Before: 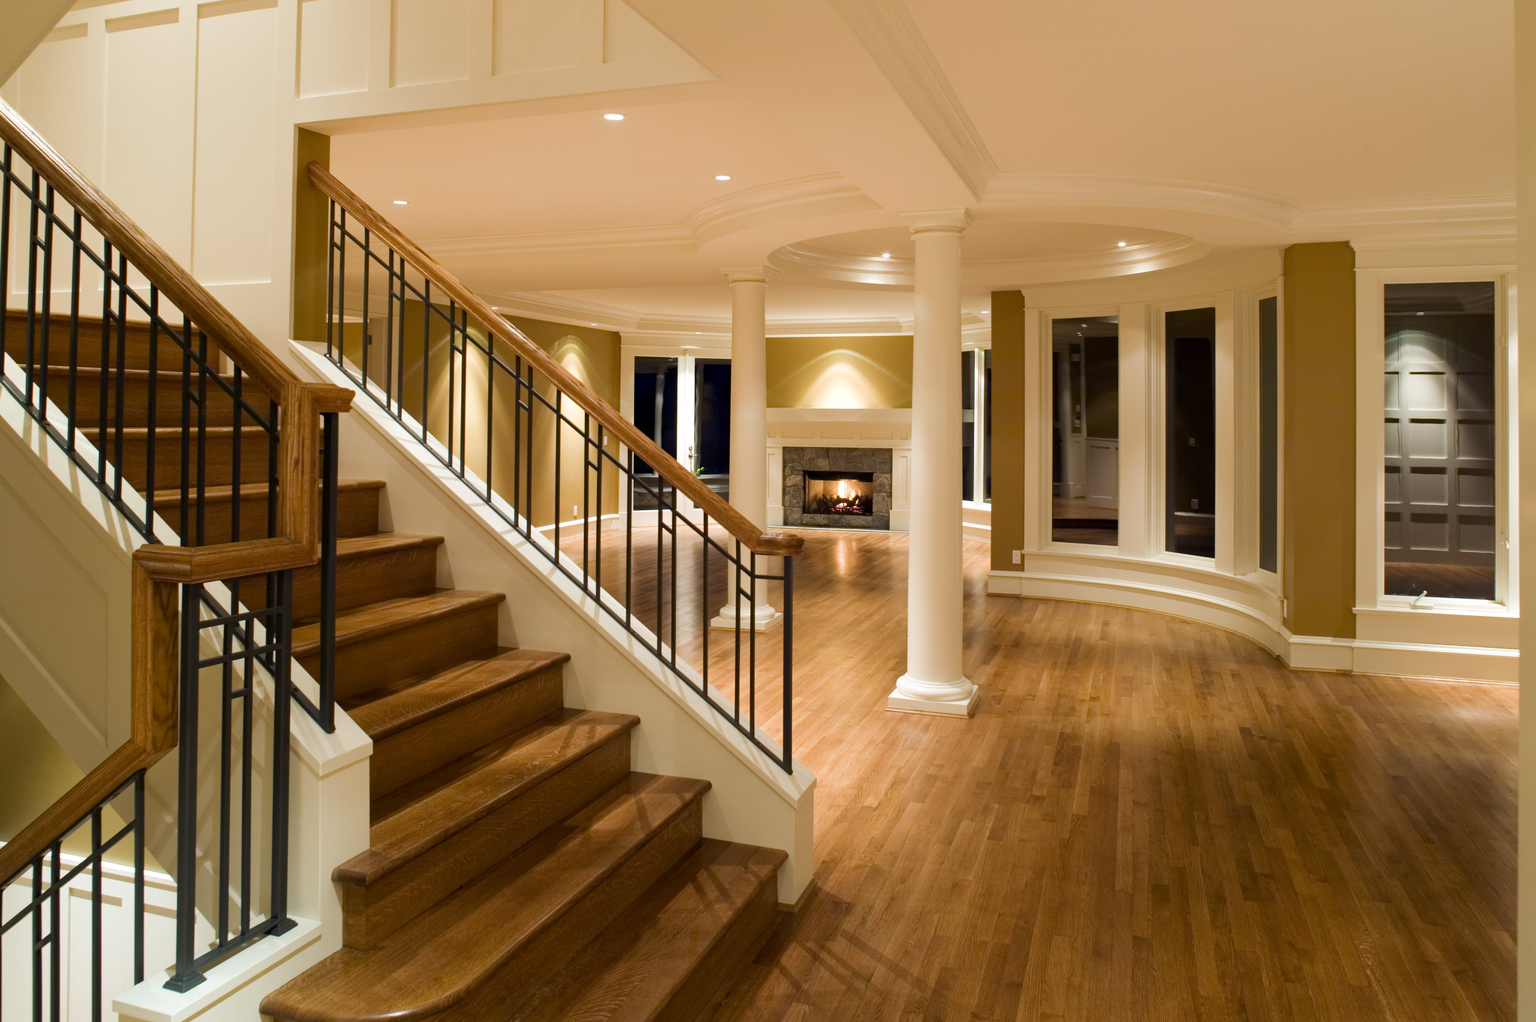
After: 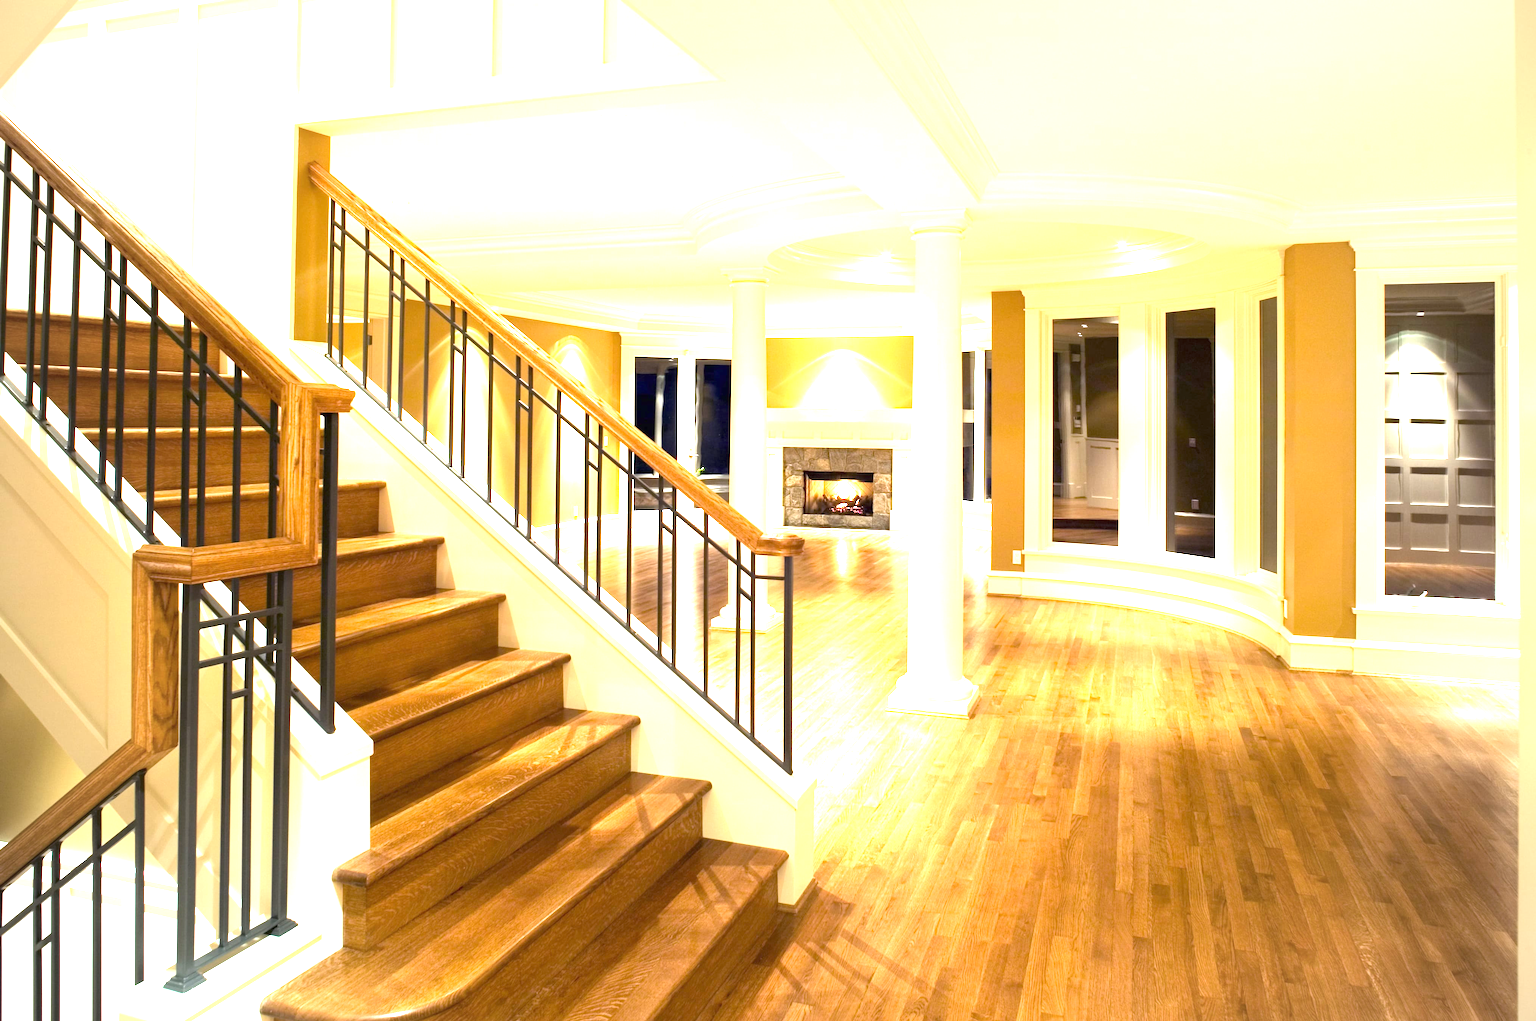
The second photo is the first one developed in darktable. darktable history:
vignetting: fall-off start 71.6%, brightness -0.415, saturation -0.298
exposure: black level correction 0, exposure 2.332 EV, compensate highlight preservation false
